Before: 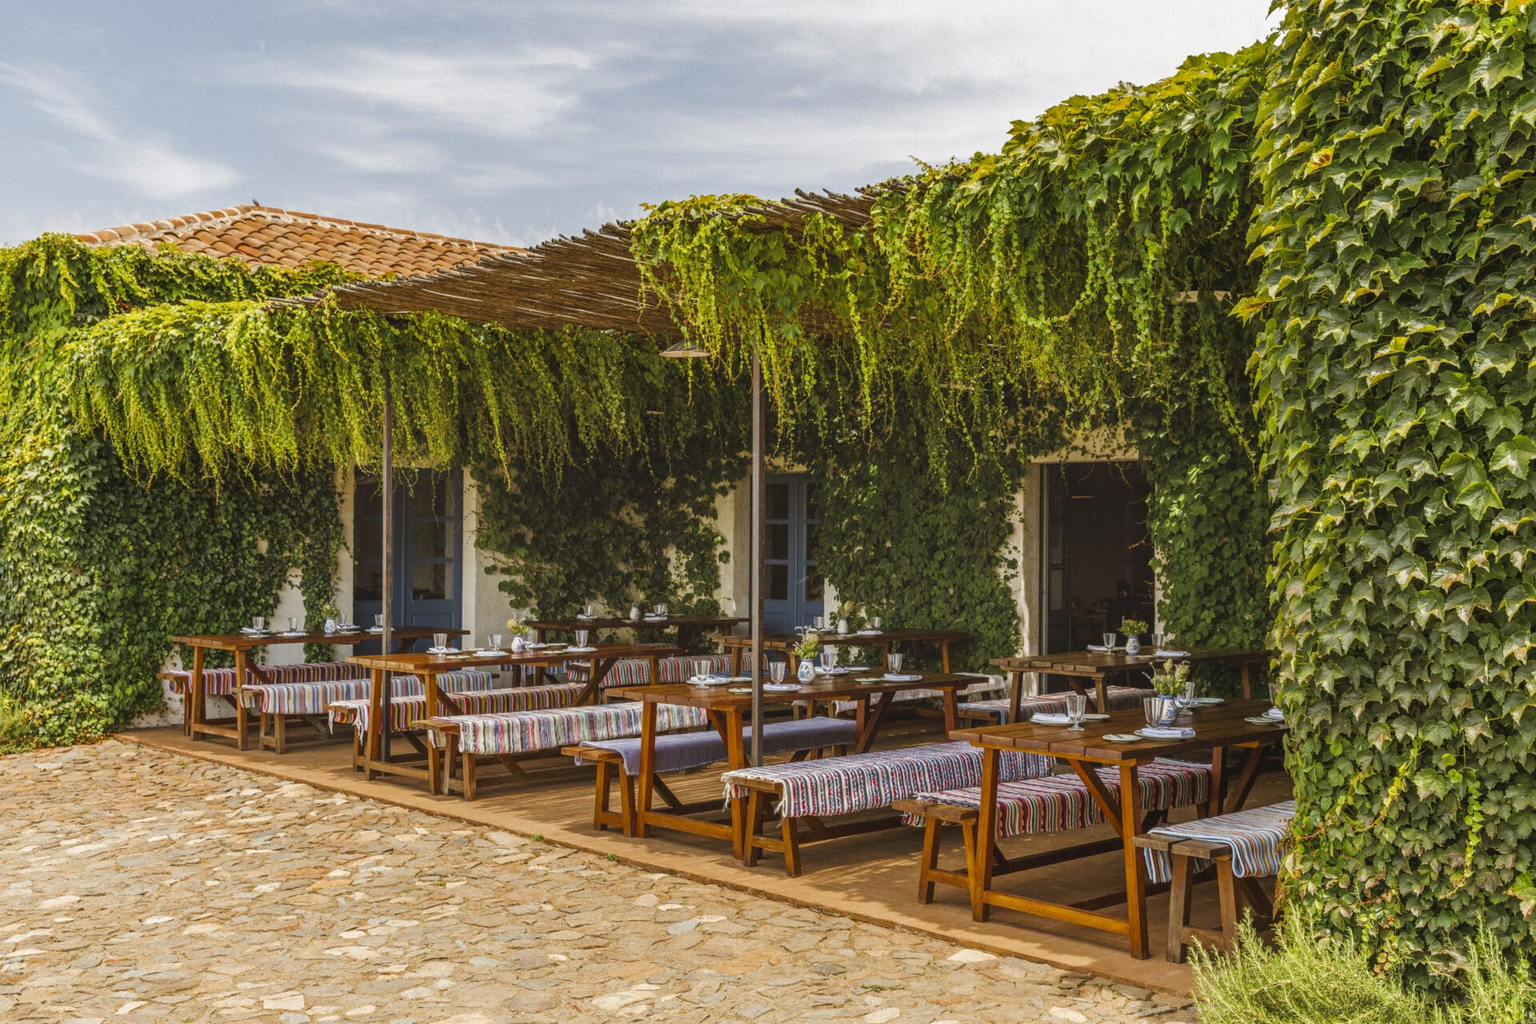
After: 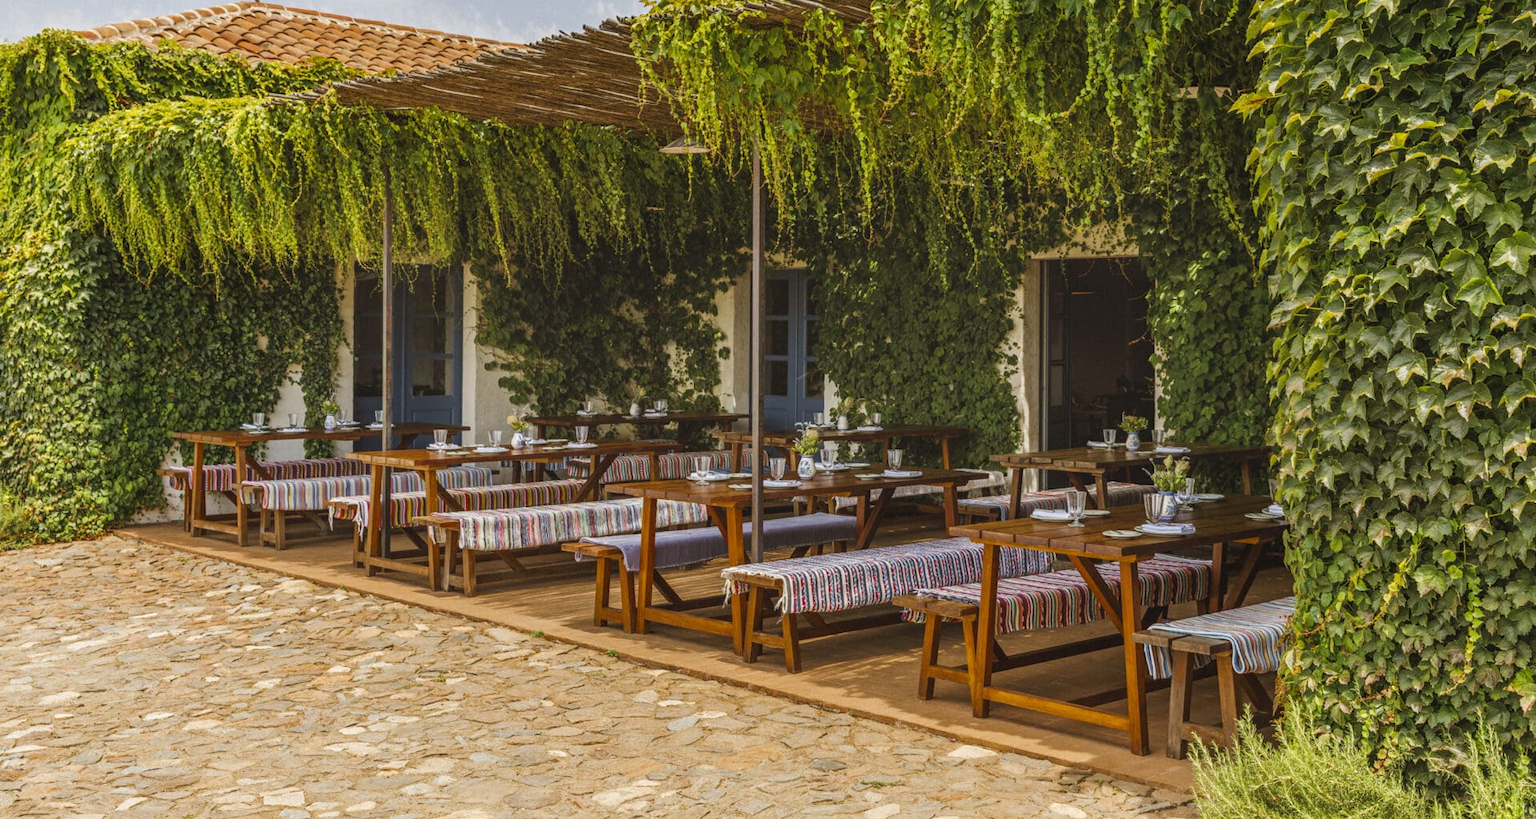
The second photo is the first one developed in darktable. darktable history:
crop and rotate: top 19.998%
